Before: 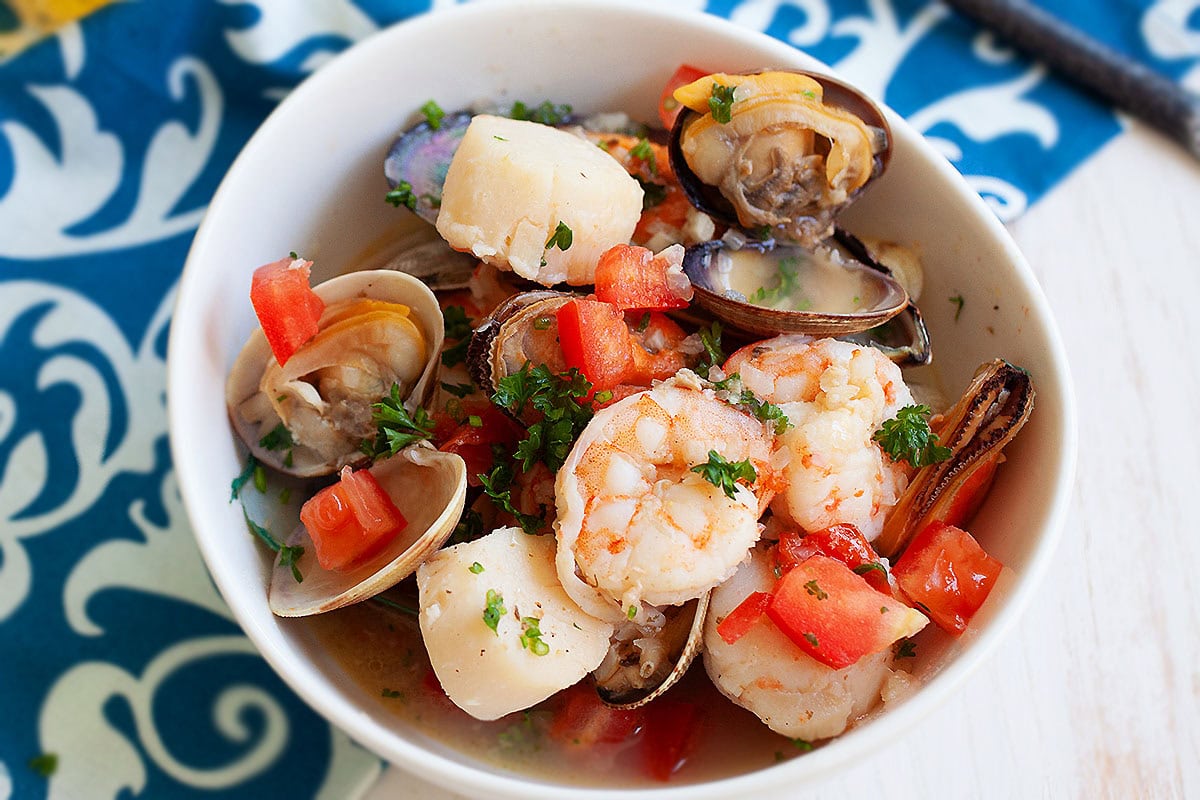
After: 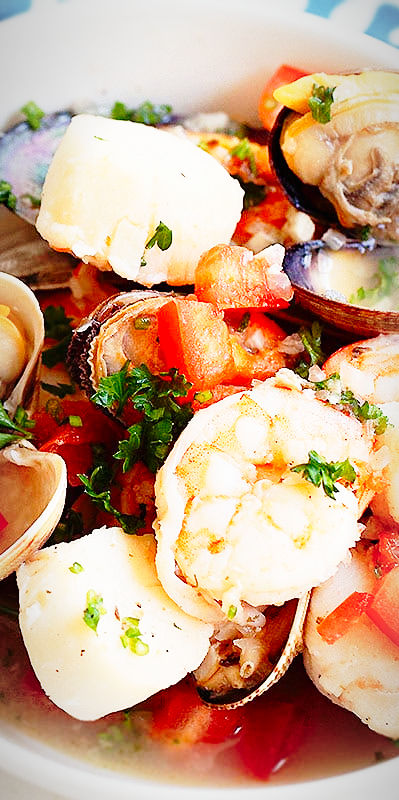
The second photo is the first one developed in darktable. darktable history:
vignetting: fall-off radius 70%, automatic ratio true
base curve: curves: ch0 [(0, 0) (0.028, 0.03) (0.105, 0.232) (0.387, 0.748) (0.754, 0.968) (1, 1)], fusion 1, exposure shift 0.576, preserve colors none
rotate and perspective: automatic cropping original format, crop left 0, crop top 0
crop: left 33.36%, right 33.36%
contrast brightness saturation: contrast -0.02, brightness -0.01, saturation 0.03
